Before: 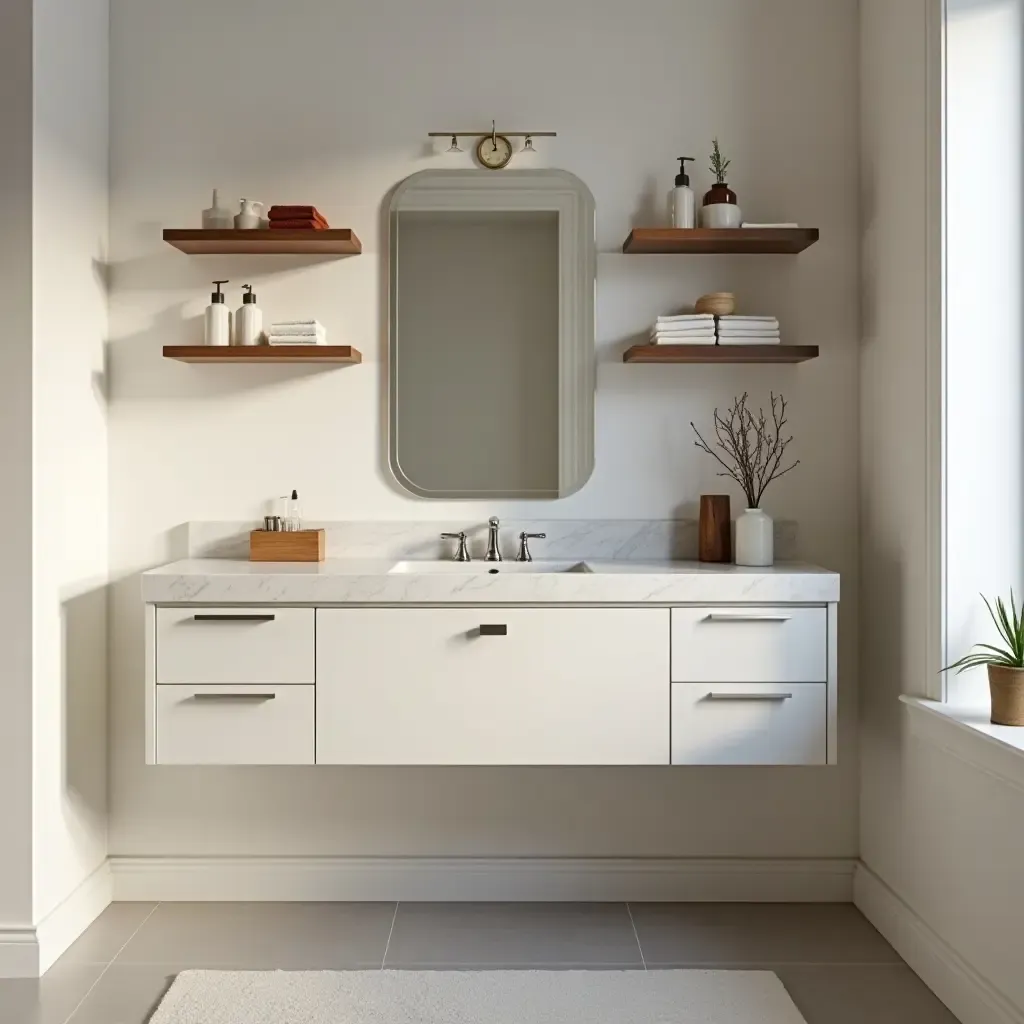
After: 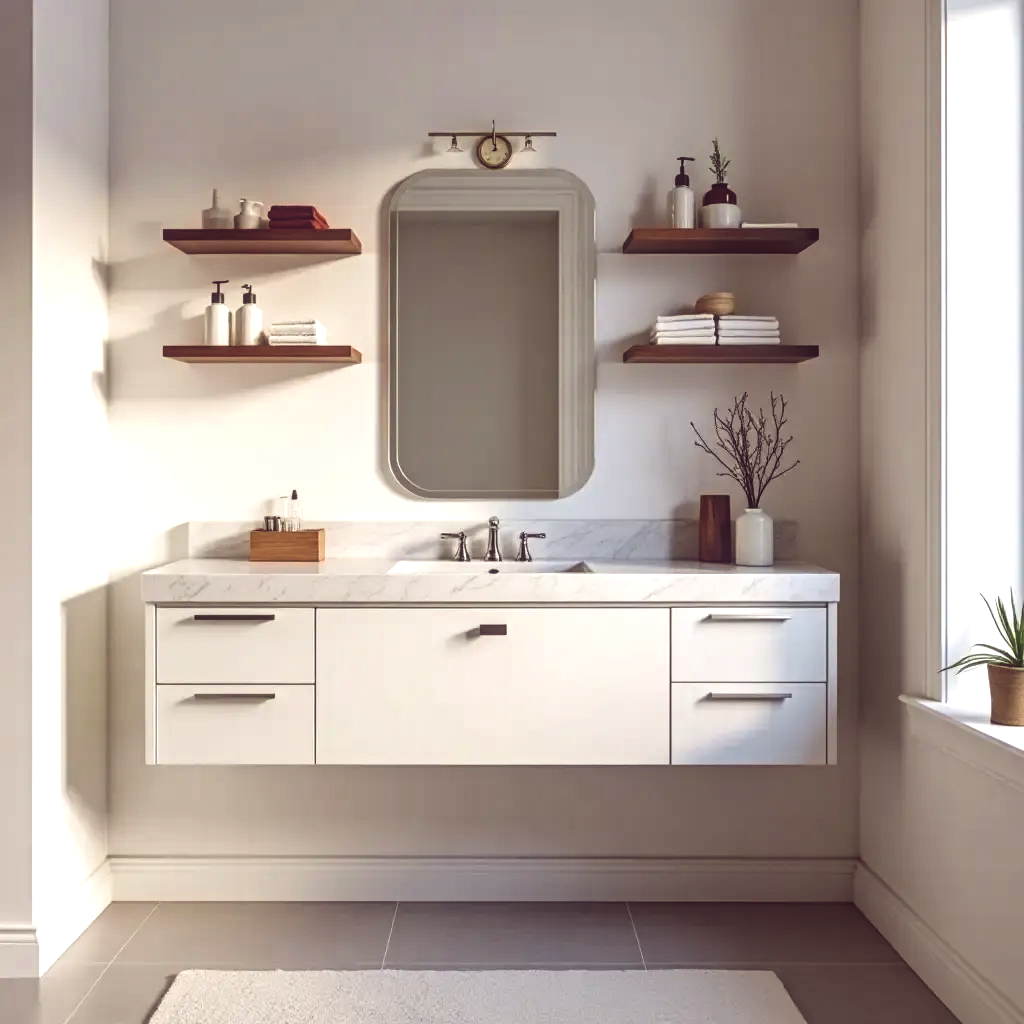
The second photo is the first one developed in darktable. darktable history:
color balance rgb: global offset › chroma 0.282%, global offset › hue 317.2°, perceptual saturation grading › global saturation 10.254%
exposure: black level correction -0.04, exposure 0.06 EV, compensate highlight preservation false
local contrast: highlights 60%, shadows 59%, detail 160%
velvia: on, module defaults
